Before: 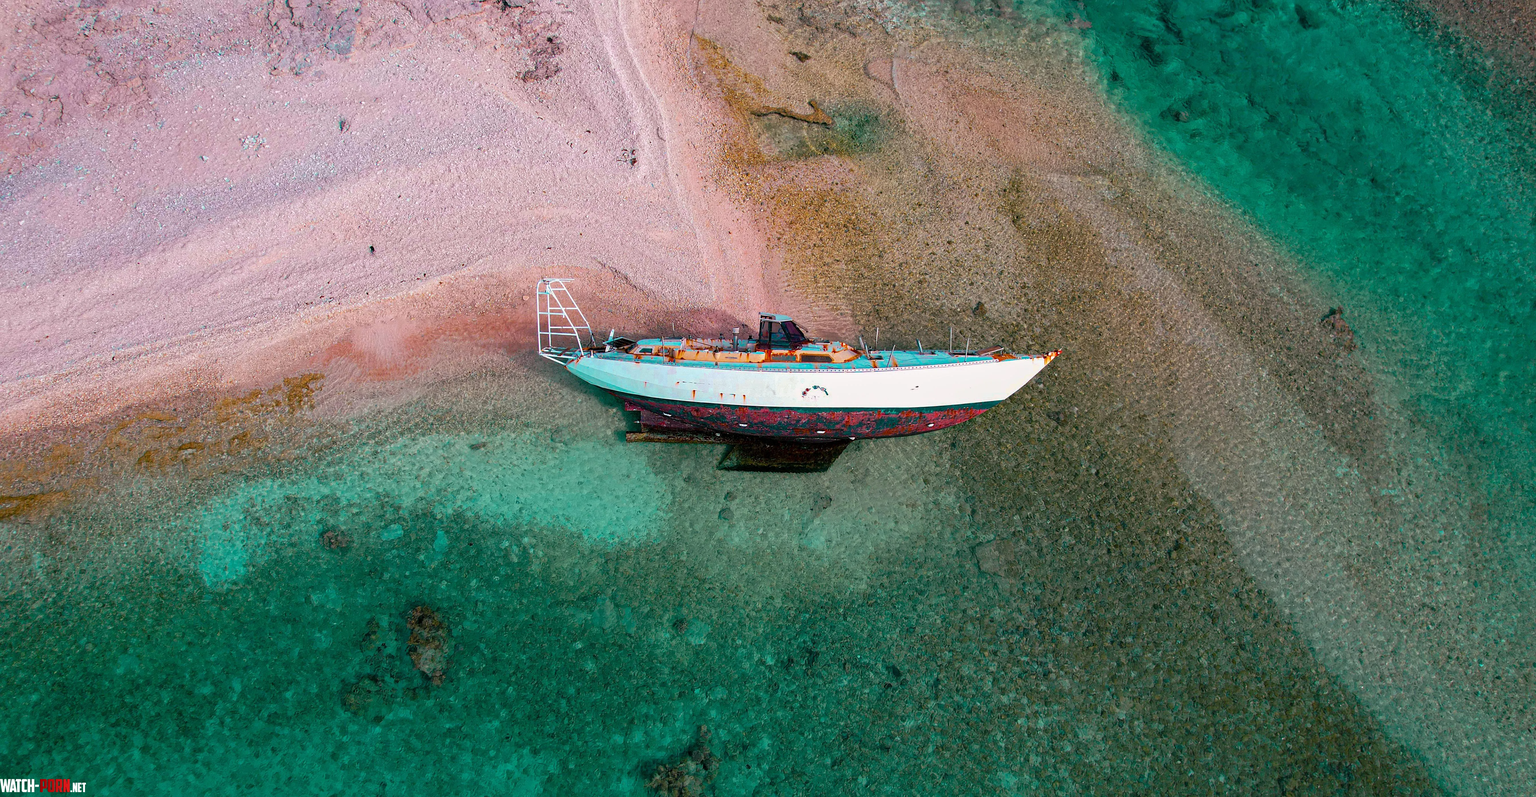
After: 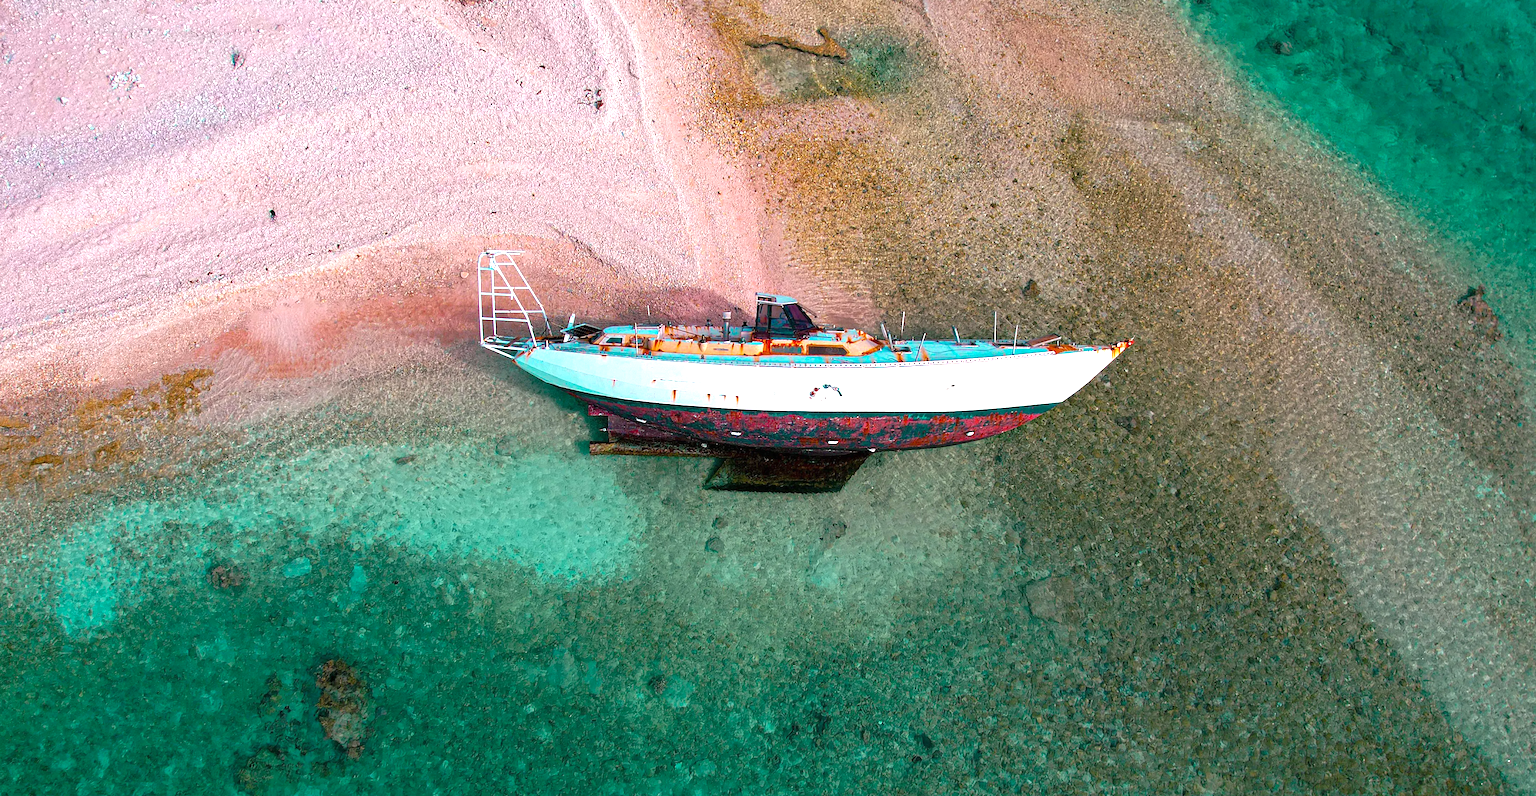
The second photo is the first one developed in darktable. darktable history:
tone curve: curves: ch0 [(0, 0) (0.915, 0.89) (1, 1)], color space Lab, independent channels, preserve colors none
crop and rotate: left 10.03%, top 9.828%, right 9.865%, bottom 10.16%
exposure: black level correction 0, exposure 0.696 EV, compensate highlight preservation false
